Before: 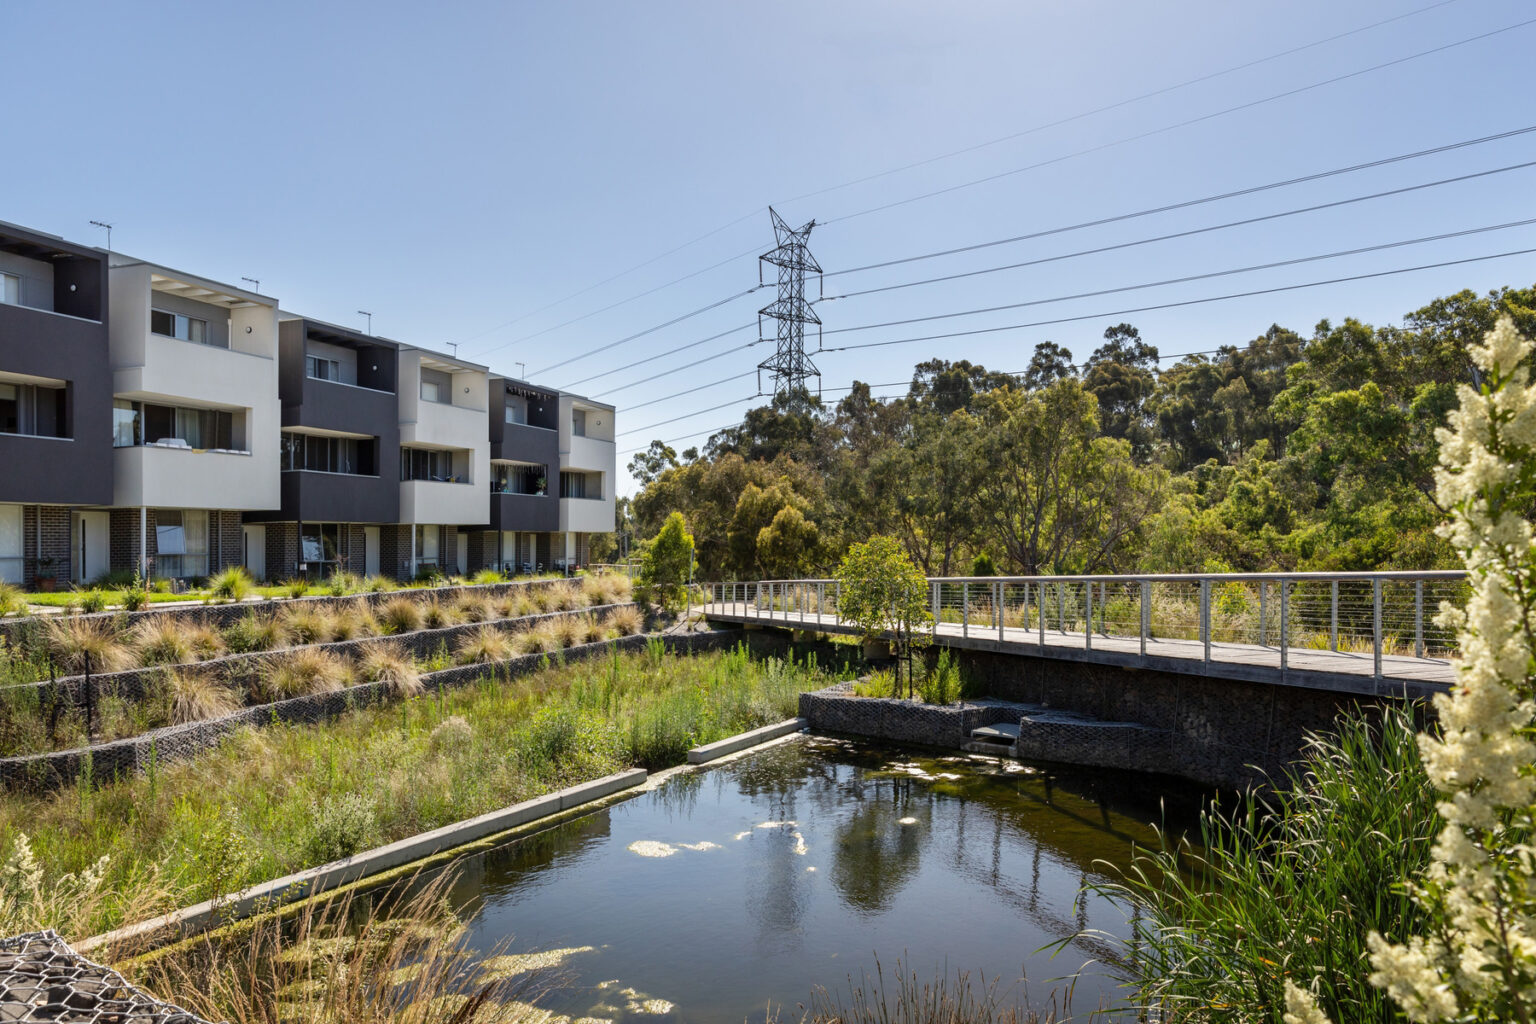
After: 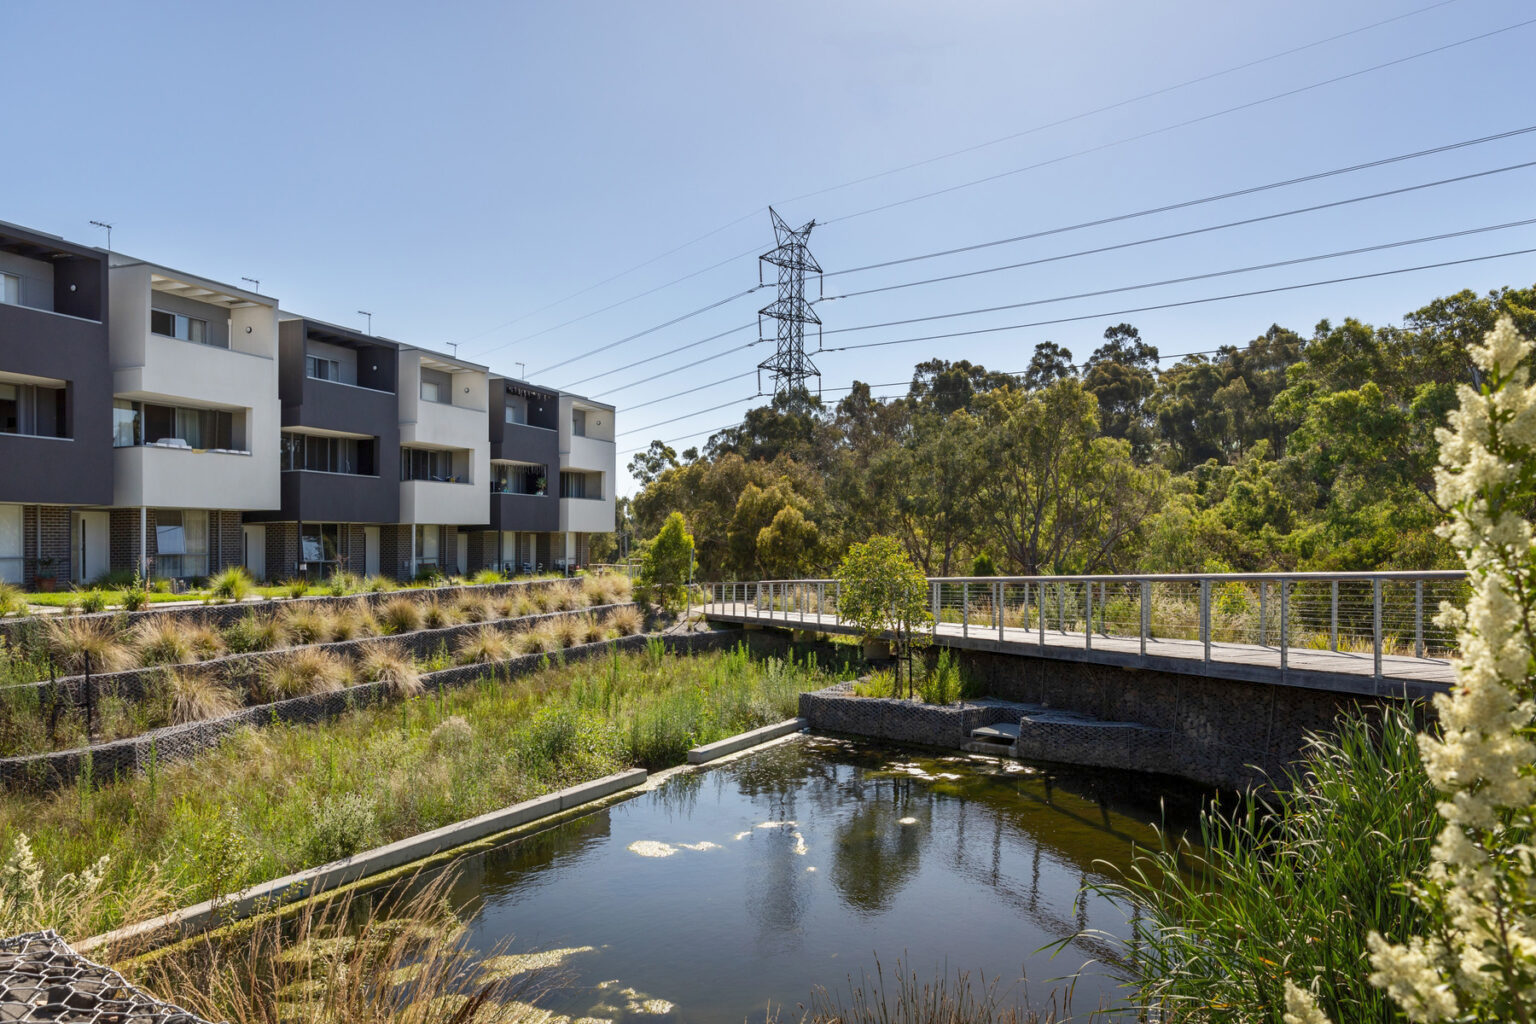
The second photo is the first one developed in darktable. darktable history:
exposure: exposure 0.299 EV, compensate highlight preservation false
tone equalizer: -8 EV 0.224 EV, -7 EV 0.416 EV, -6 EV 0.385 EV, -5 EV 0.287 EV, -3 EV -0.242 EV, -2 EV -0.419 EV, -1 EV -0.424 EV, +0 EV -0.275 EV
